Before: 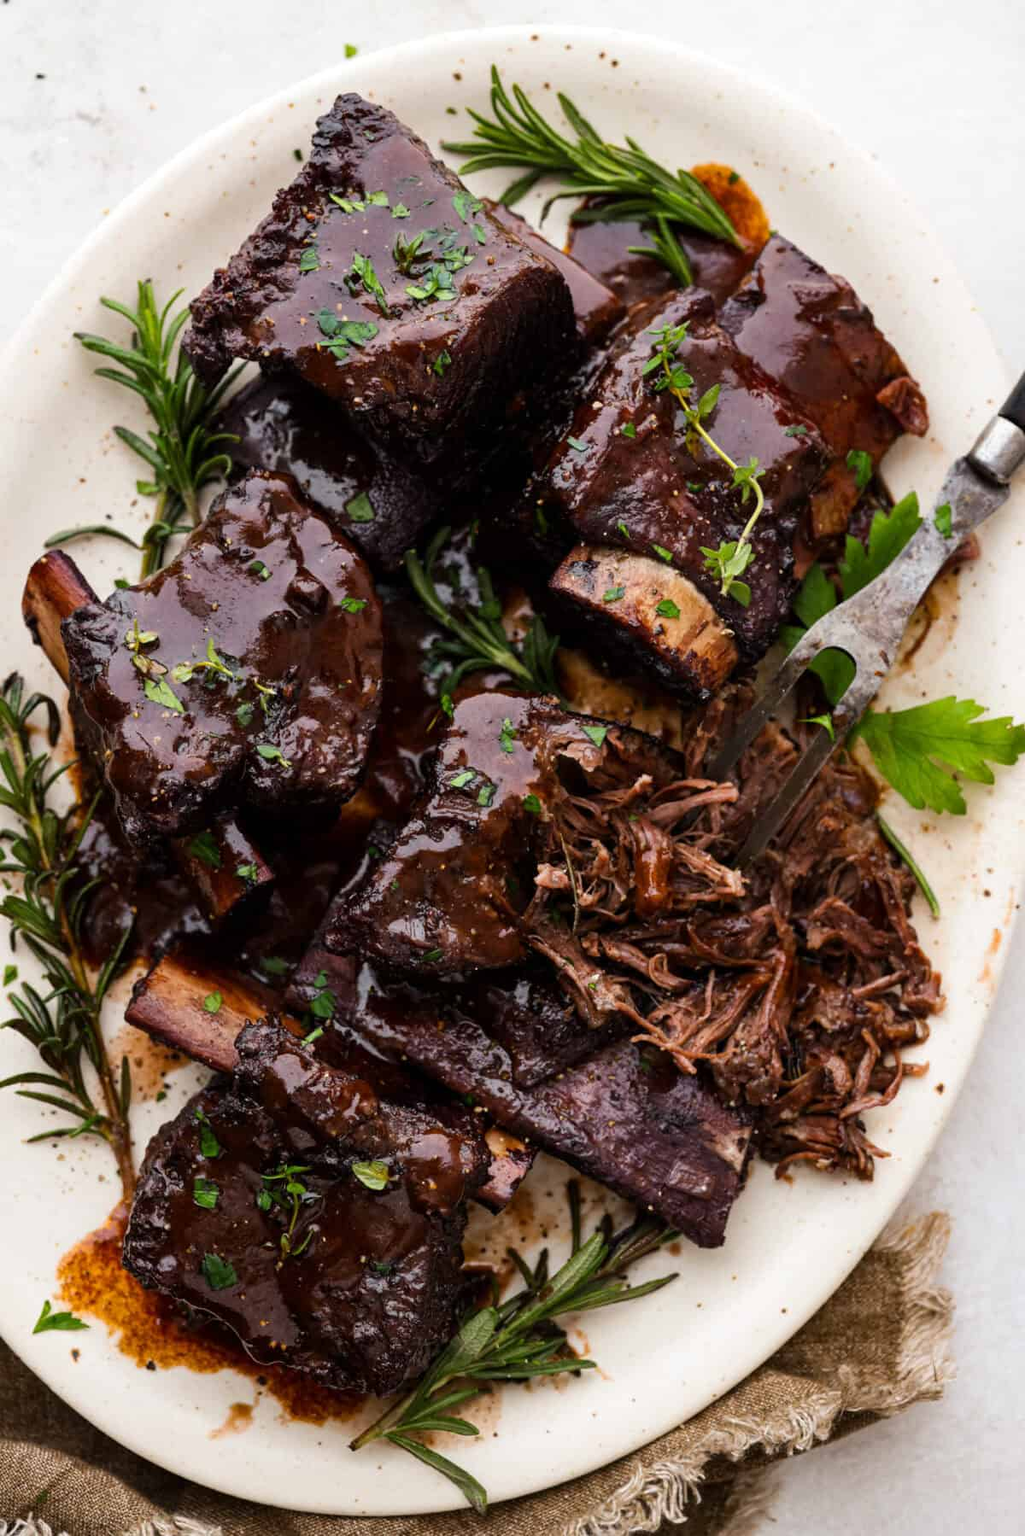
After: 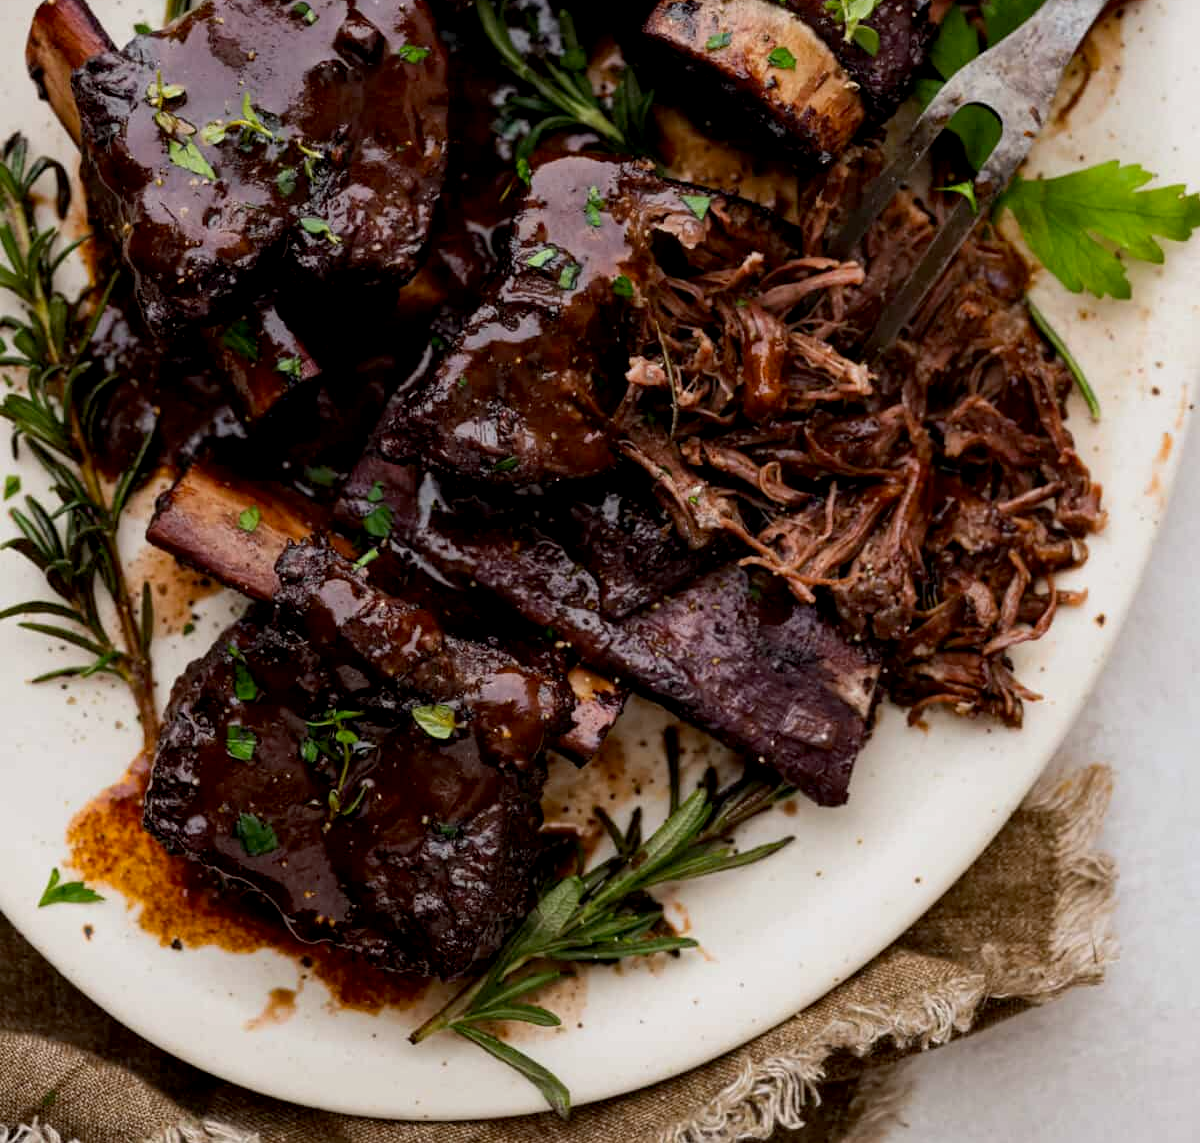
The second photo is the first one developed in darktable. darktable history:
crop and rotate: top 36.435%
exposure: black level correction 0.006, exposure -0.226 EV, compensate highlight preservation false
